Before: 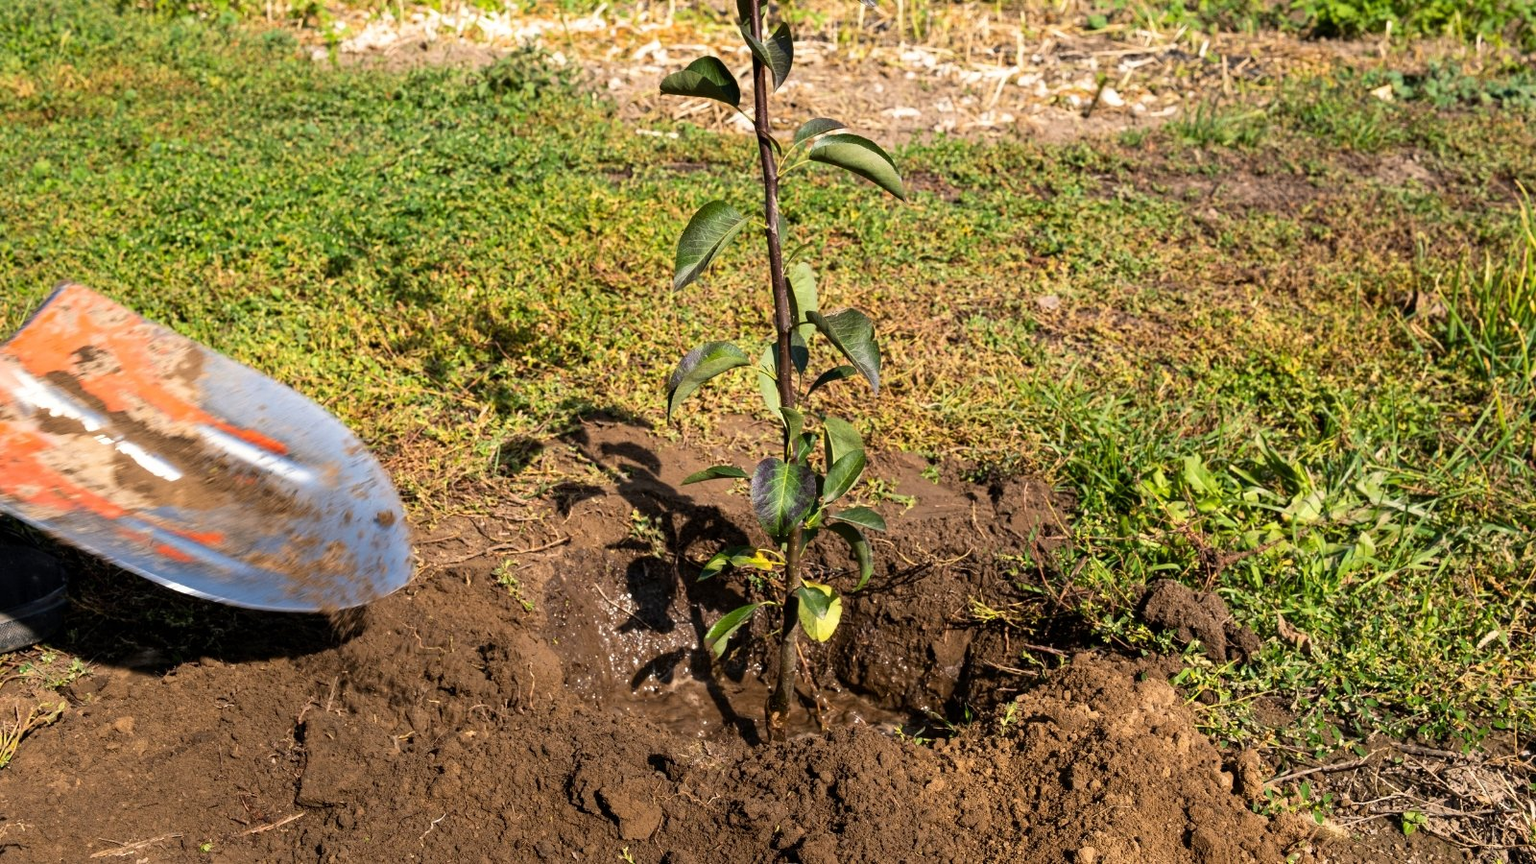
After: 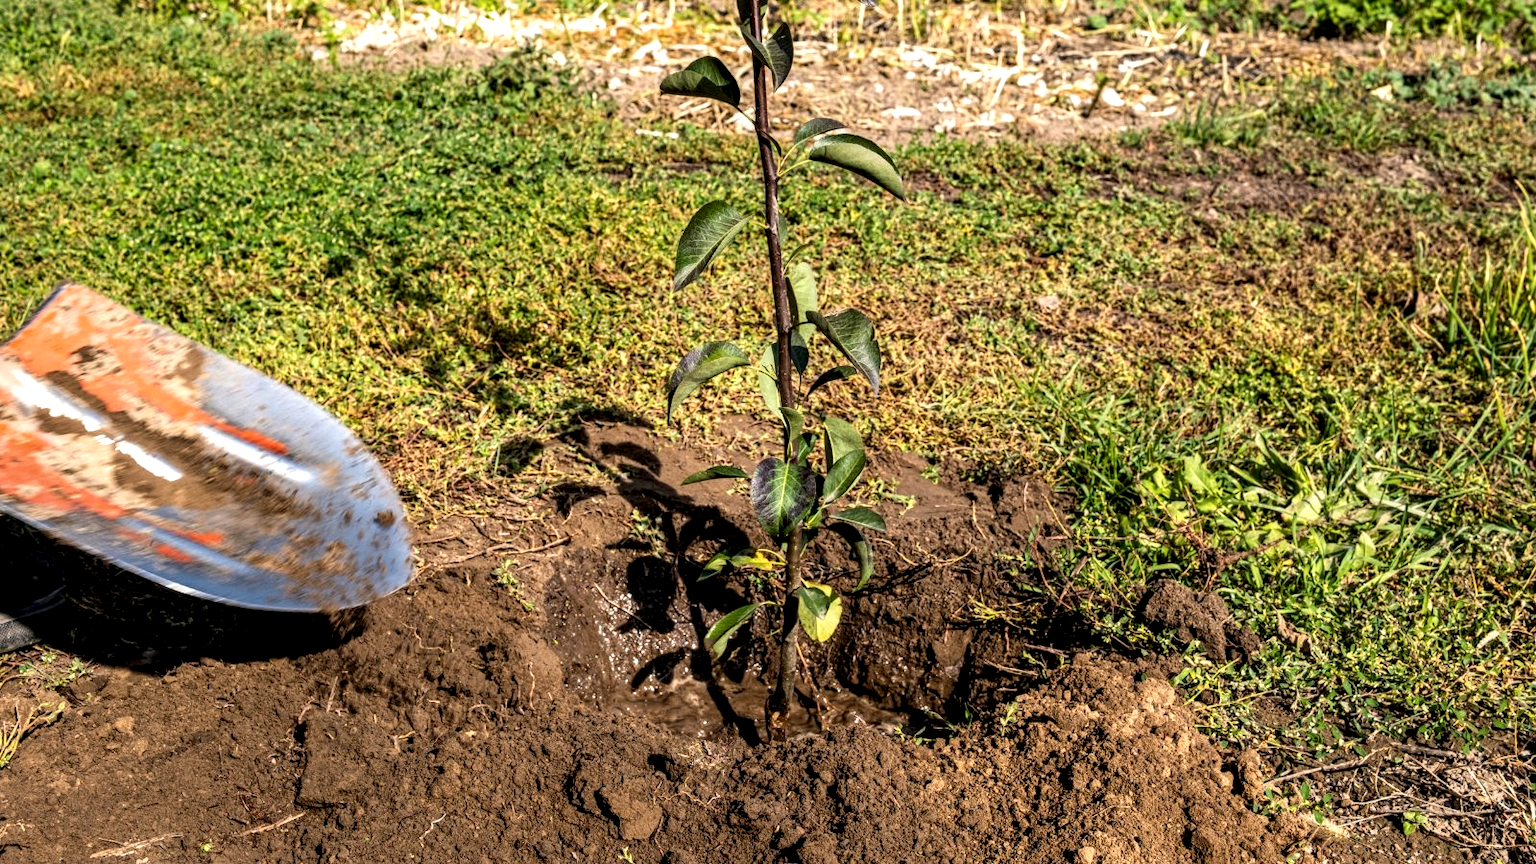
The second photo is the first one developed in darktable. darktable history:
local contrast: detail 160%
